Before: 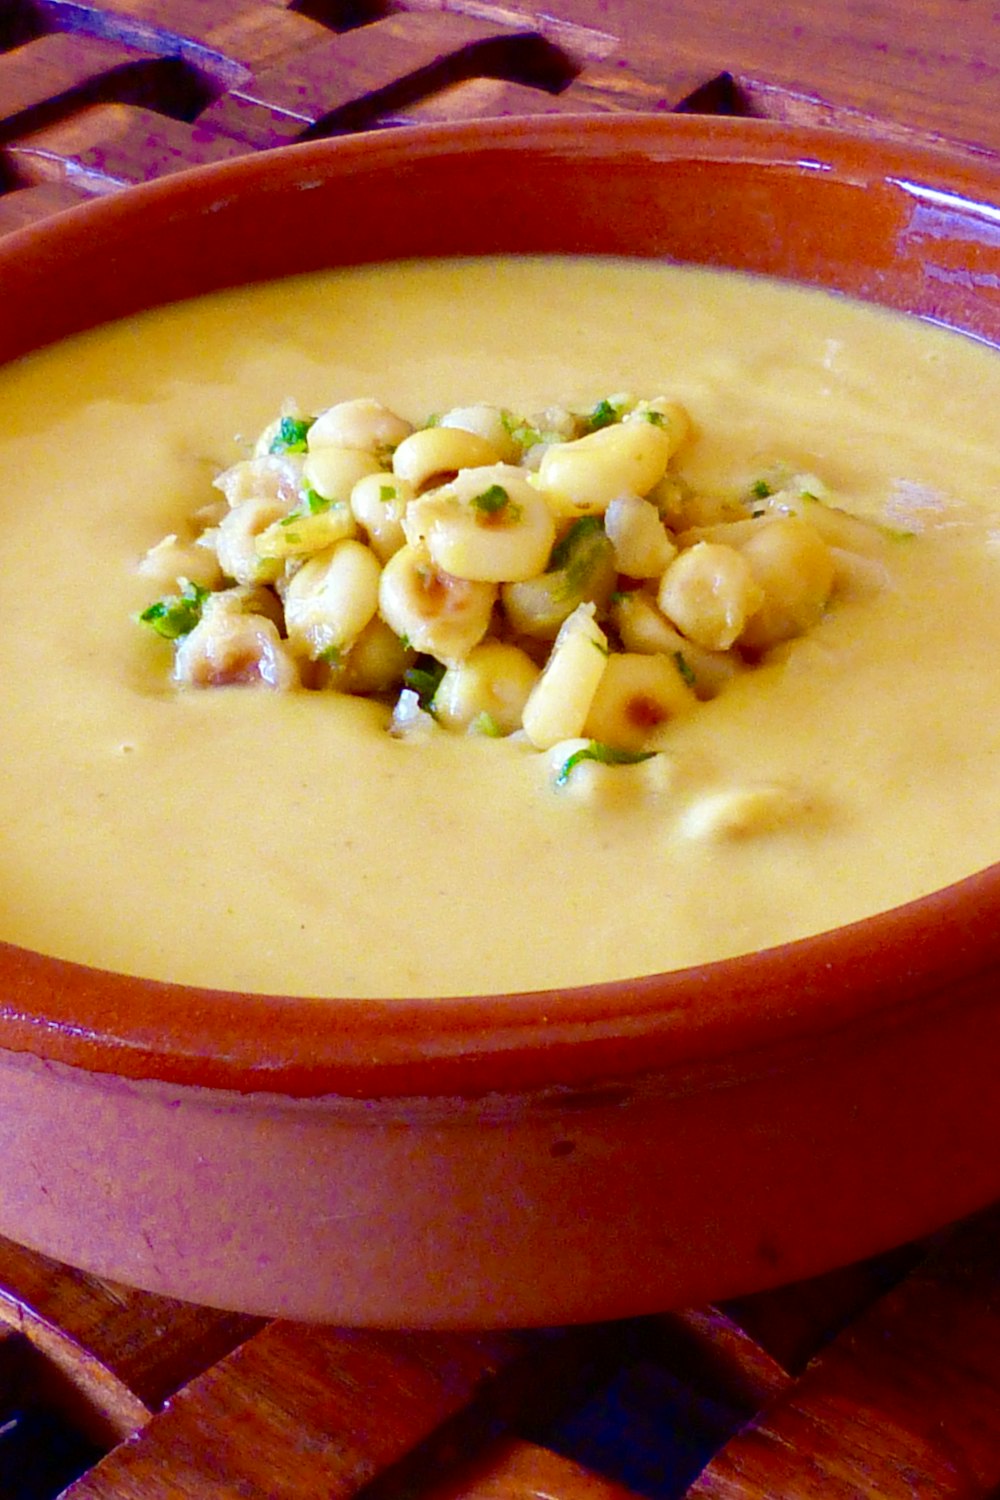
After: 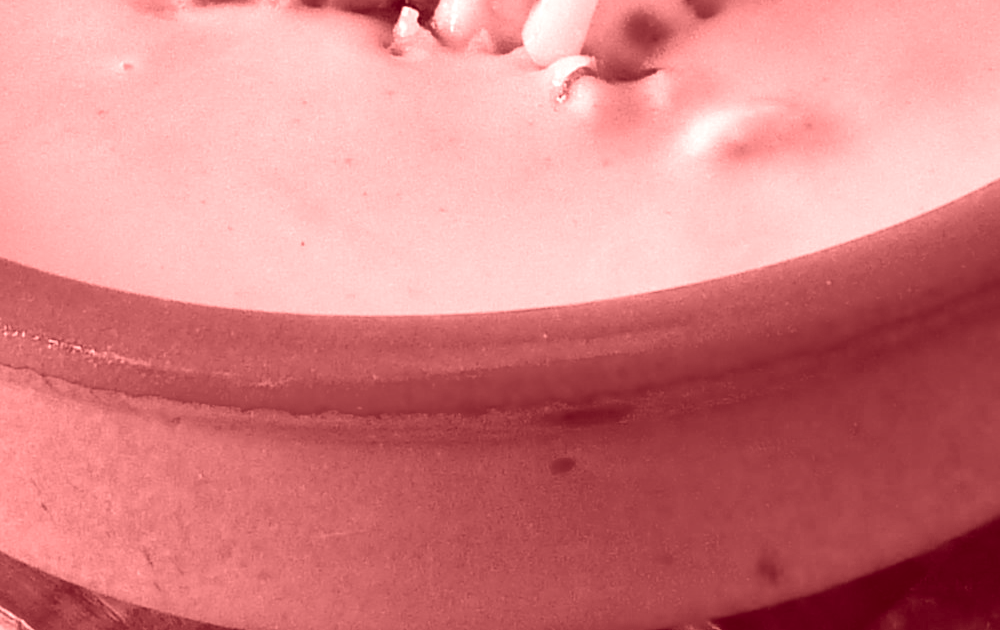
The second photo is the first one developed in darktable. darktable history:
shadows and highlights: radius 100.41, shadows 50.55, highlights -64.36, highlights color adjustment 49.82%, soften with gaussian
colorize: saturation 60%, source mix 100%
crop: top 45.551%, bottom 12.262%
exposure: compensate highlight preservation false
